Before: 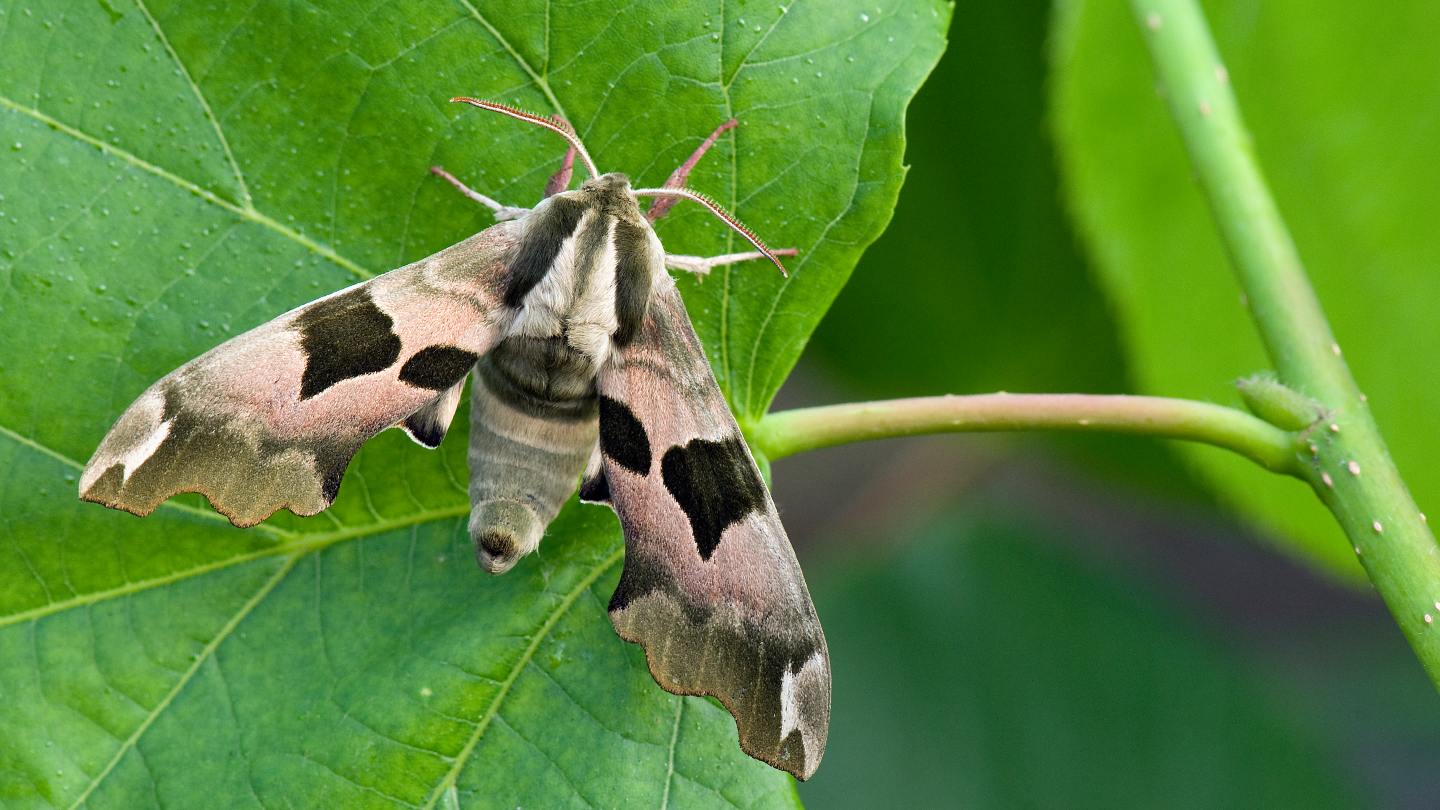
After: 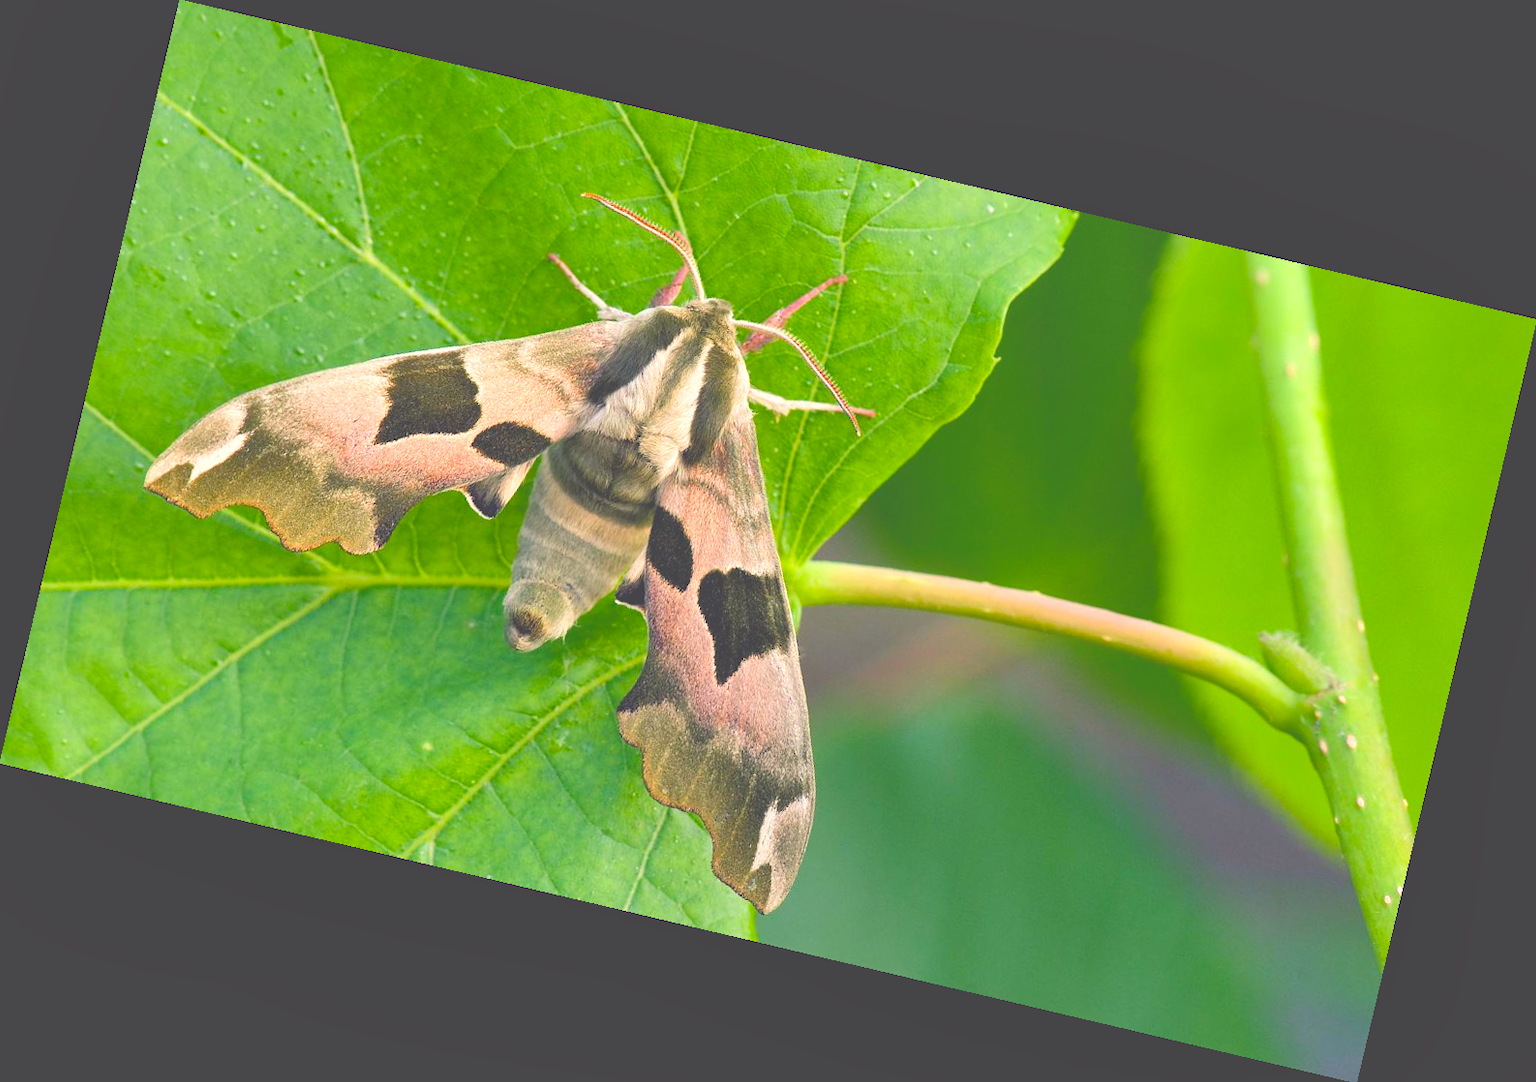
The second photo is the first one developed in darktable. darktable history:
color balance rgb: shadows lift › chroma 2%, shadows lift › hue 247.2°, power › chroma 0.3%, power › hue 25.2°, highlights gain › chroma 3%, highlights gain › hue 60°, global offset › luminance 2%, perceptual saturation grading › global saturation 20%, perceptual saturation grading › highlights -20%, perceptual saturation grading › shadows 30%
exposure: exposure 0.2 EV, compensate highlight preservation false
rotate and perspective: rotation 13.27°, automatic cropping off
contrast brightness saturation: contrast 0.1, brightness 0.3, saturation 0.14
white balance: emerald 1
shadows and highlights: shadows 30
